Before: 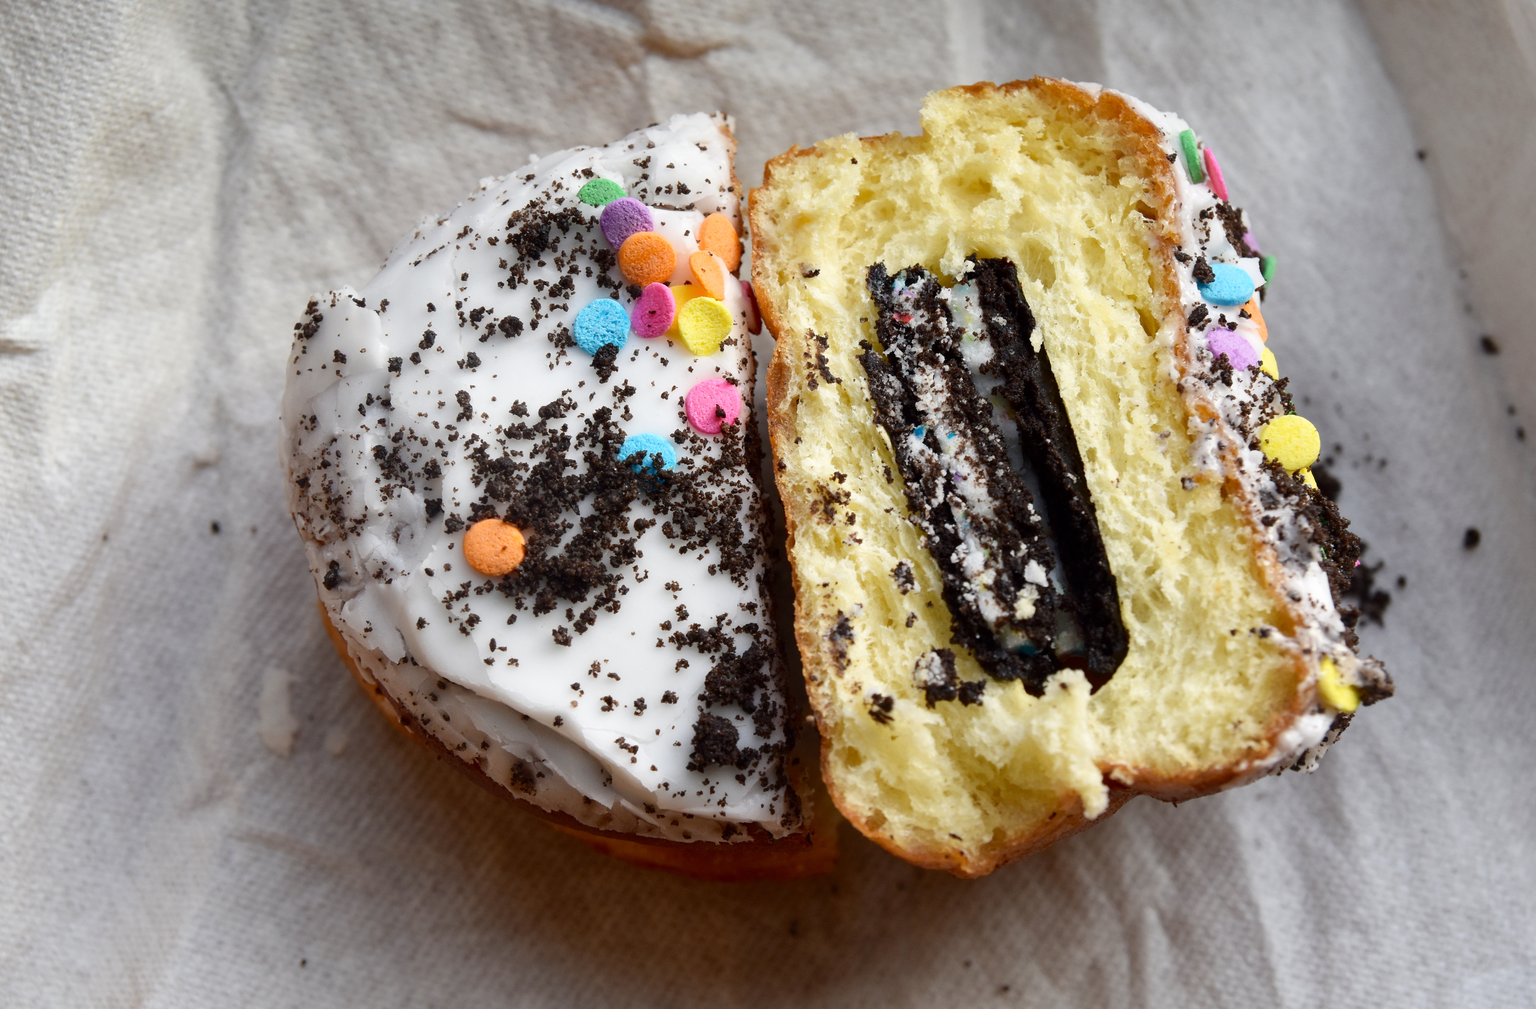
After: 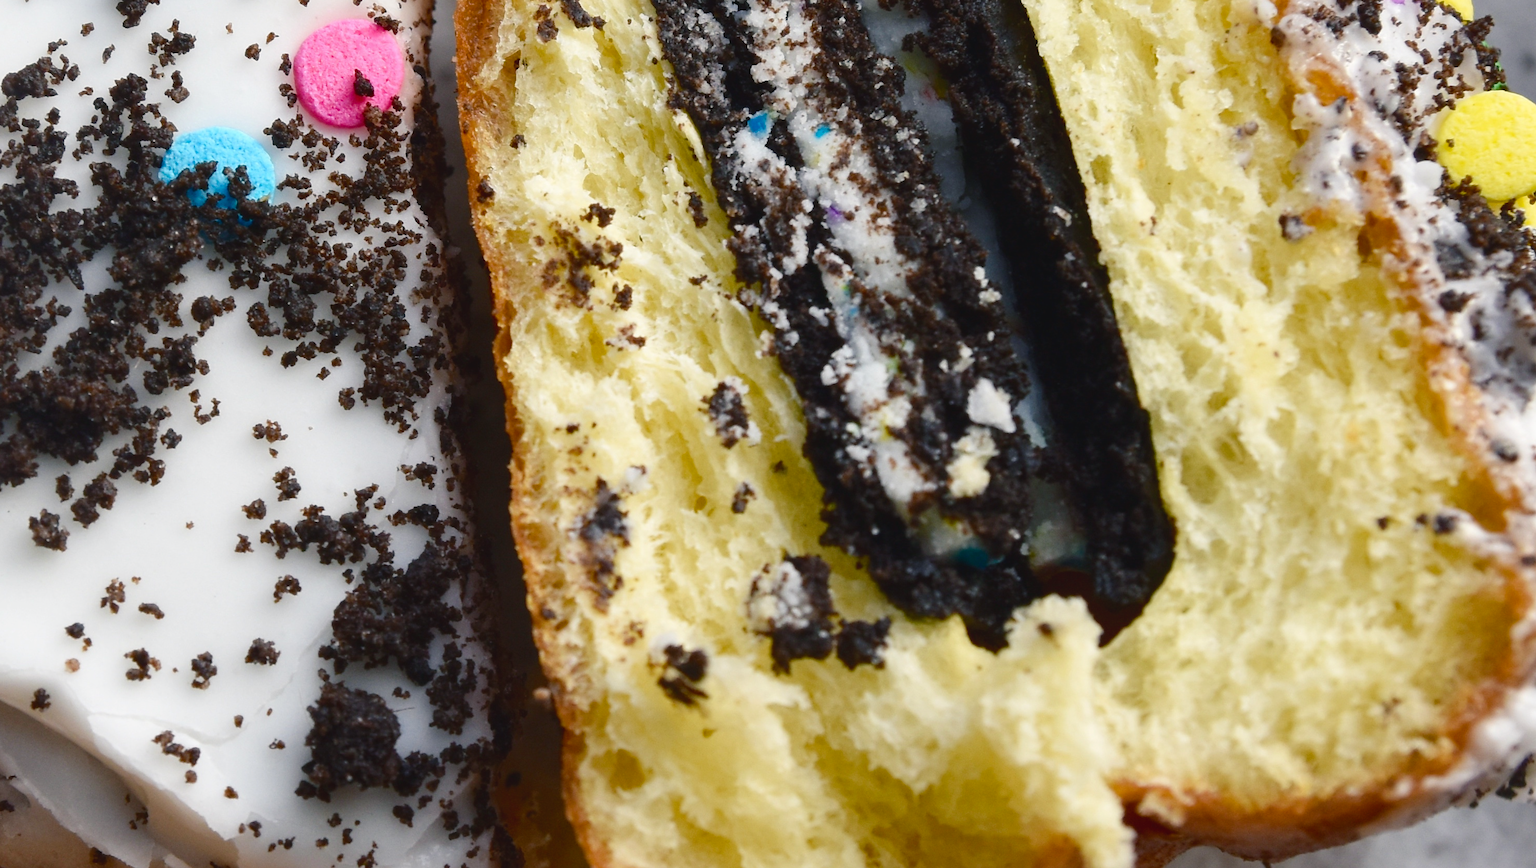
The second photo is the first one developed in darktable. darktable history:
color balance rgb: shadows lift › chroma 2%, shadows lift › hue 219.6°, power › hue 313.2°, highlights gain › chroma 3%, highlights gain › hue 75.6°, global offset › luminance 0.5%, perceptual saturation grading › global saturation 15.33%, perceptual saturation grading › highlights -19.33%, perceptual saturation grading › shadows 20%, global vibrance 20%
white balance: red 0.967, blue 1.049
crop: left 35.03%, top 36.625%, right 14.663%, bottom 20.057%
